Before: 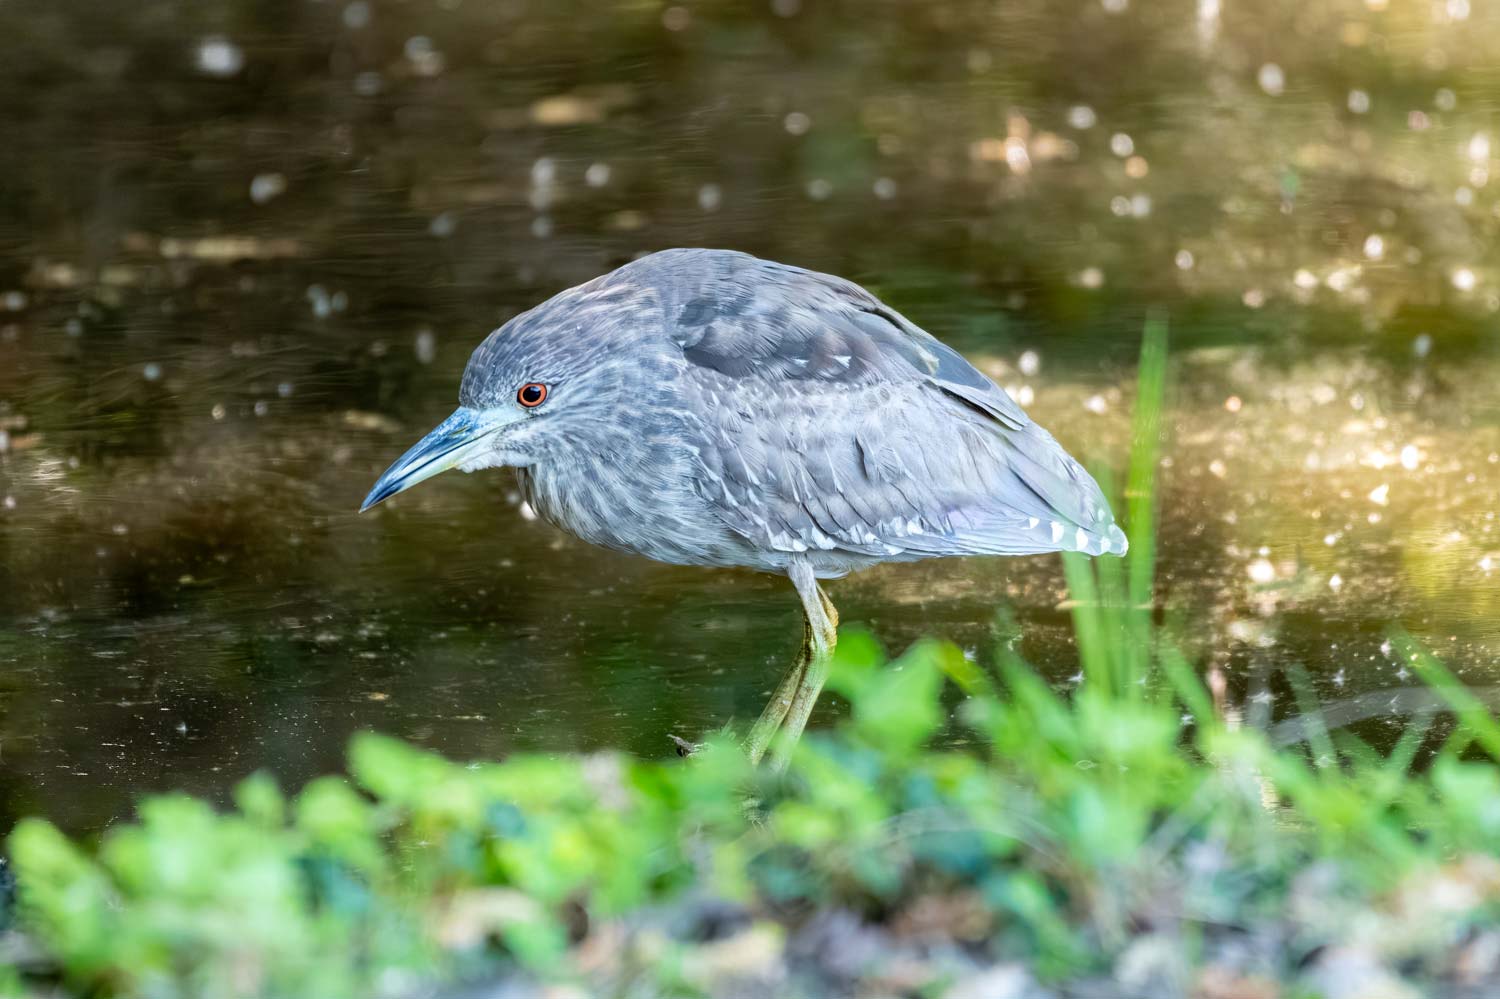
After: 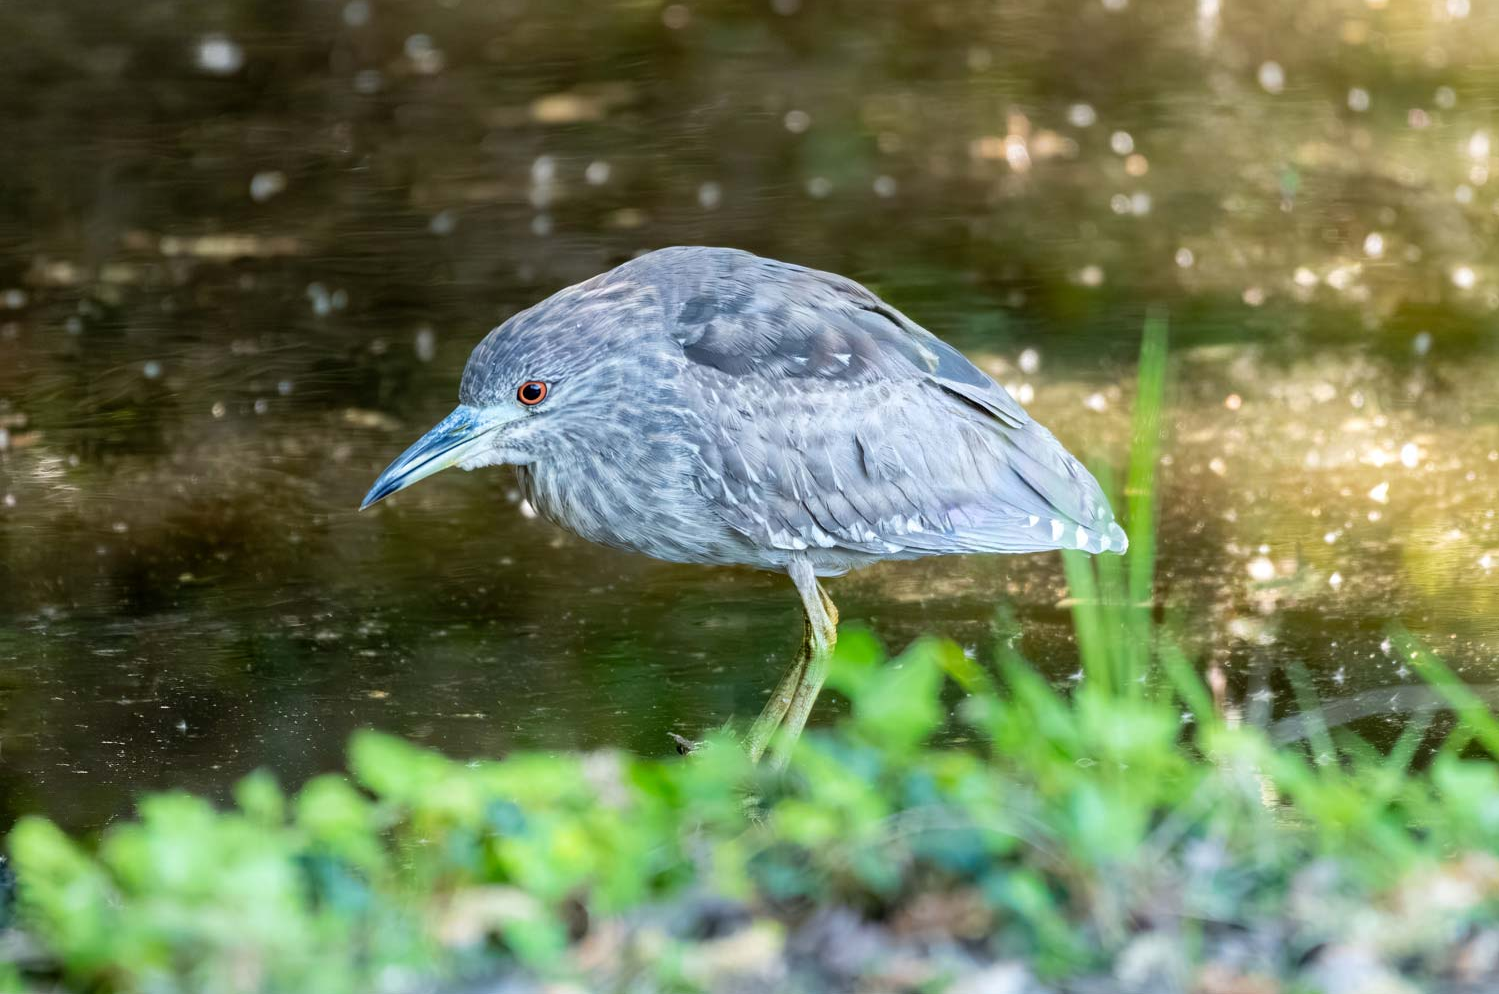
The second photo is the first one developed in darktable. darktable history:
crop: top 0.245%, bottom 0.189%
